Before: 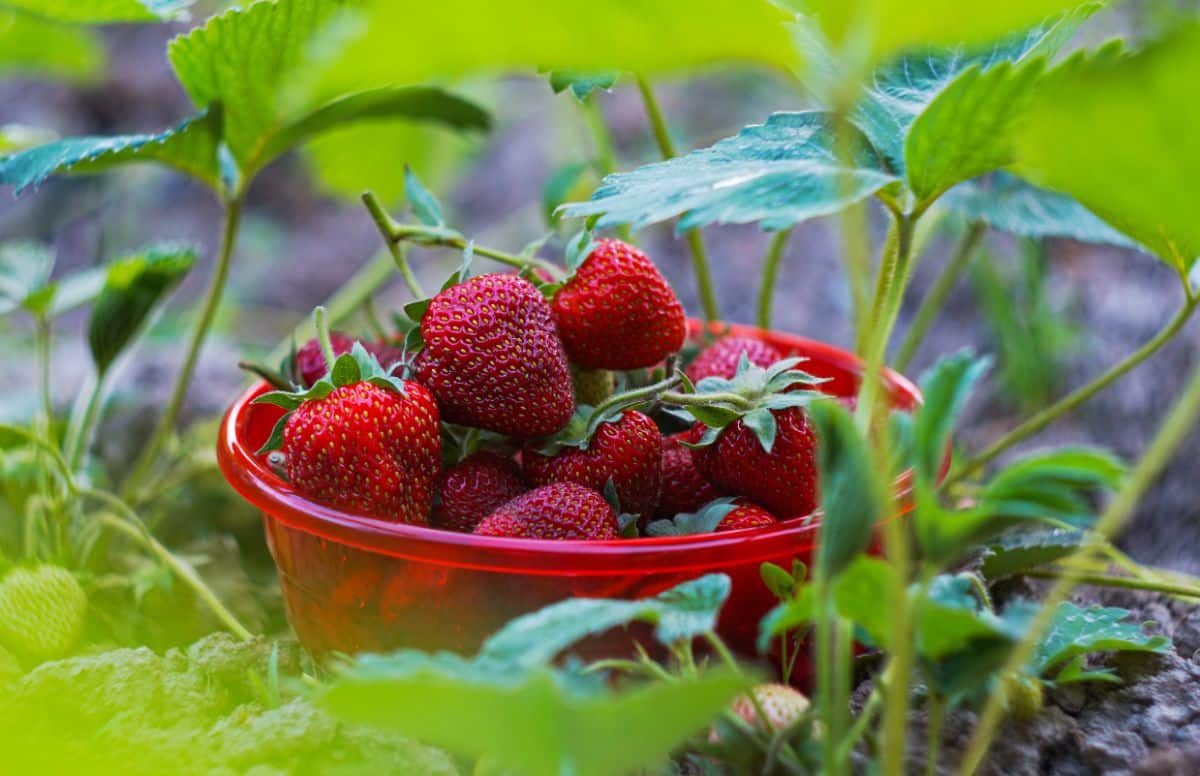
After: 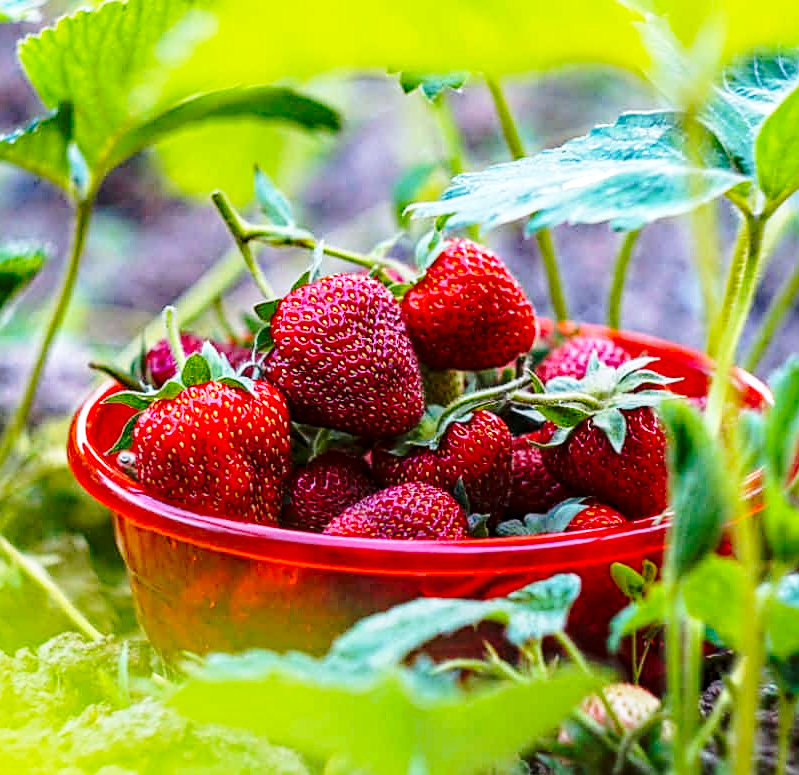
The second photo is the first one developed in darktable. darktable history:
sharpen: on, module defaults
exposure: exposure -0.069 EV, compensate highlight preservation false
crop and rotate: left 12.524%, right 20.872%
base curve: curves: ch0 [(0, 0) (0.032, 0.037) (0.105, 0.228) (0.435, 0.76) (0.856, 0.983) (1, 1)], preserve colors none
local contrast: detail 130%
haze removal: adaptive false
